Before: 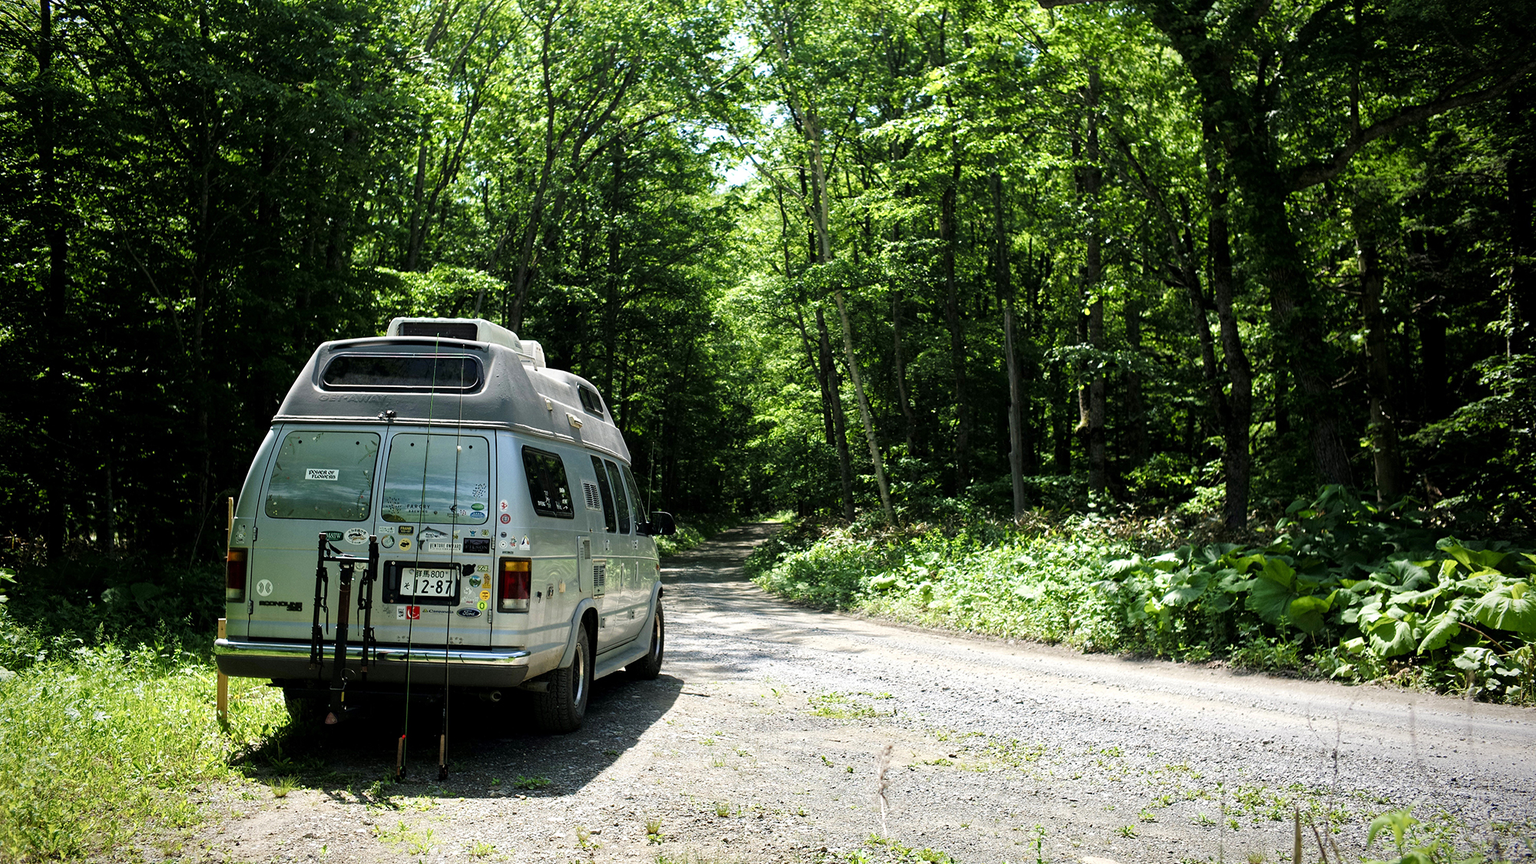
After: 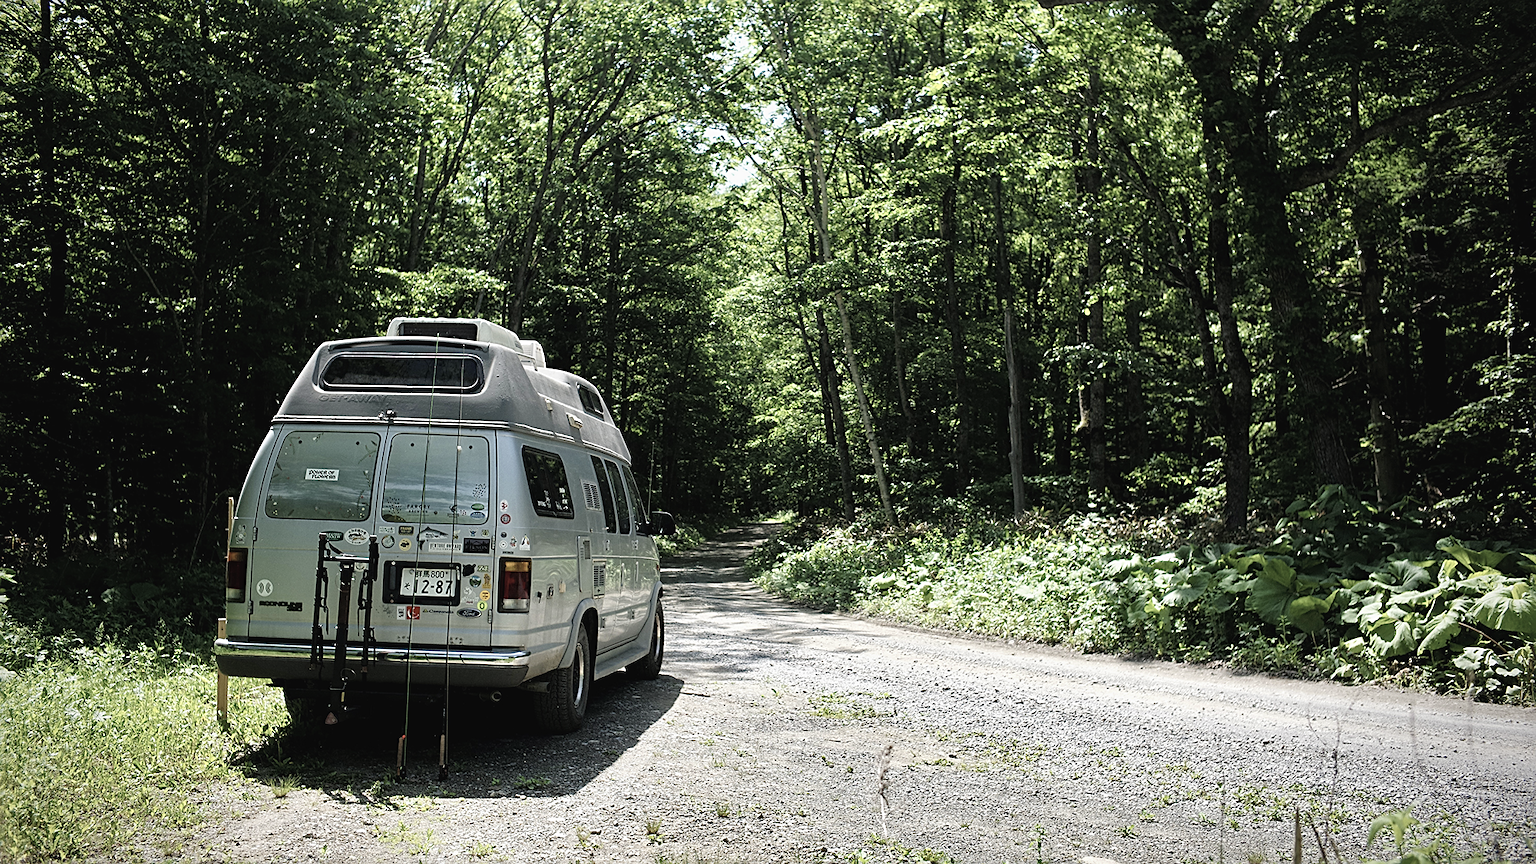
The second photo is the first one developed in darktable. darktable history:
sharpen: on, module defaults
contrast brightness saturation: contrast -0.052, saturation -0.396
shadows and highlights: shadows 12, white point adjustment 1.16, soften with gaussian
